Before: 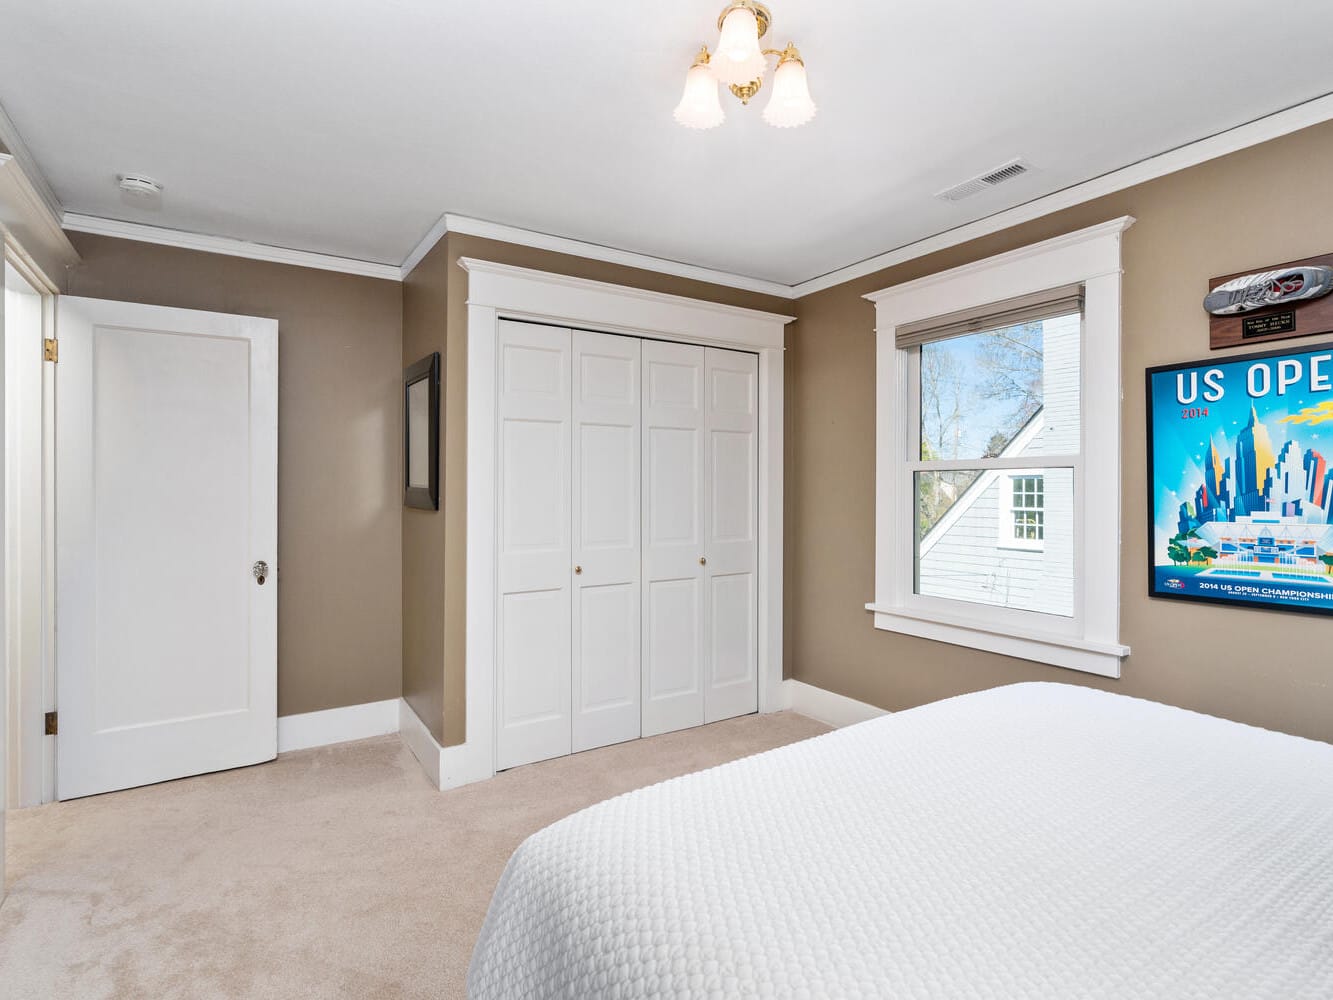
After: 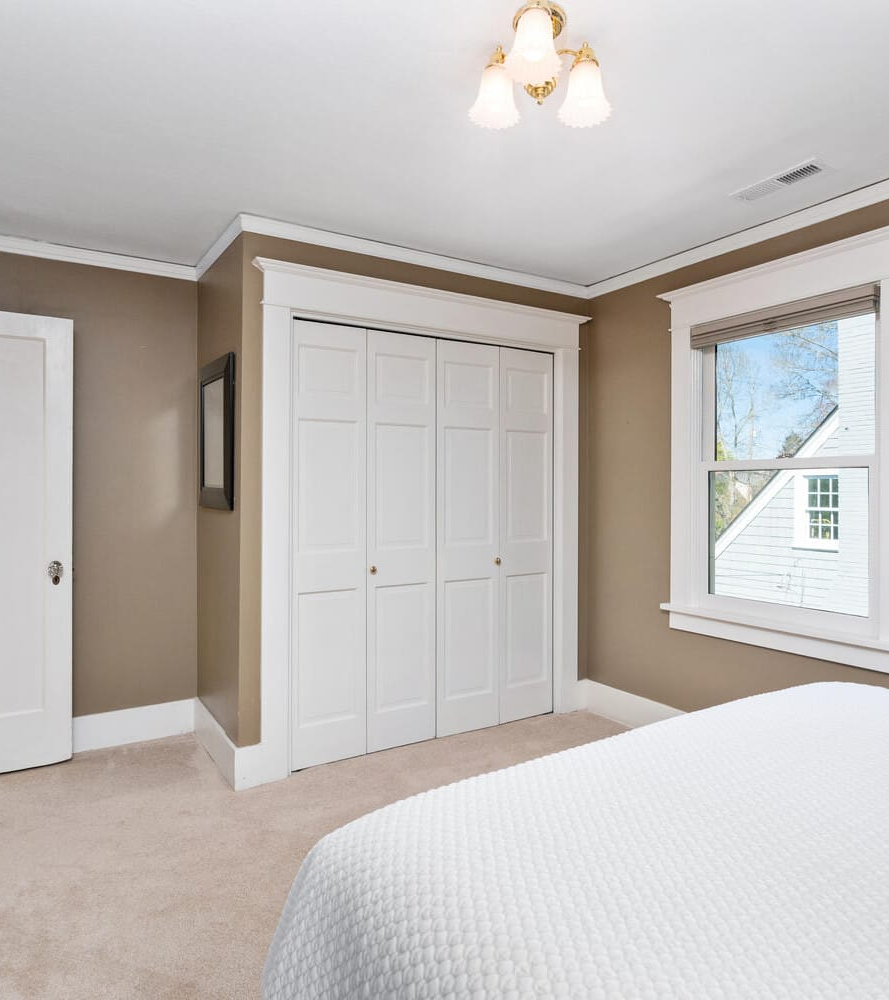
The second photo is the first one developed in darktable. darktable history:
crop: left 15.421%, right 17.83%
